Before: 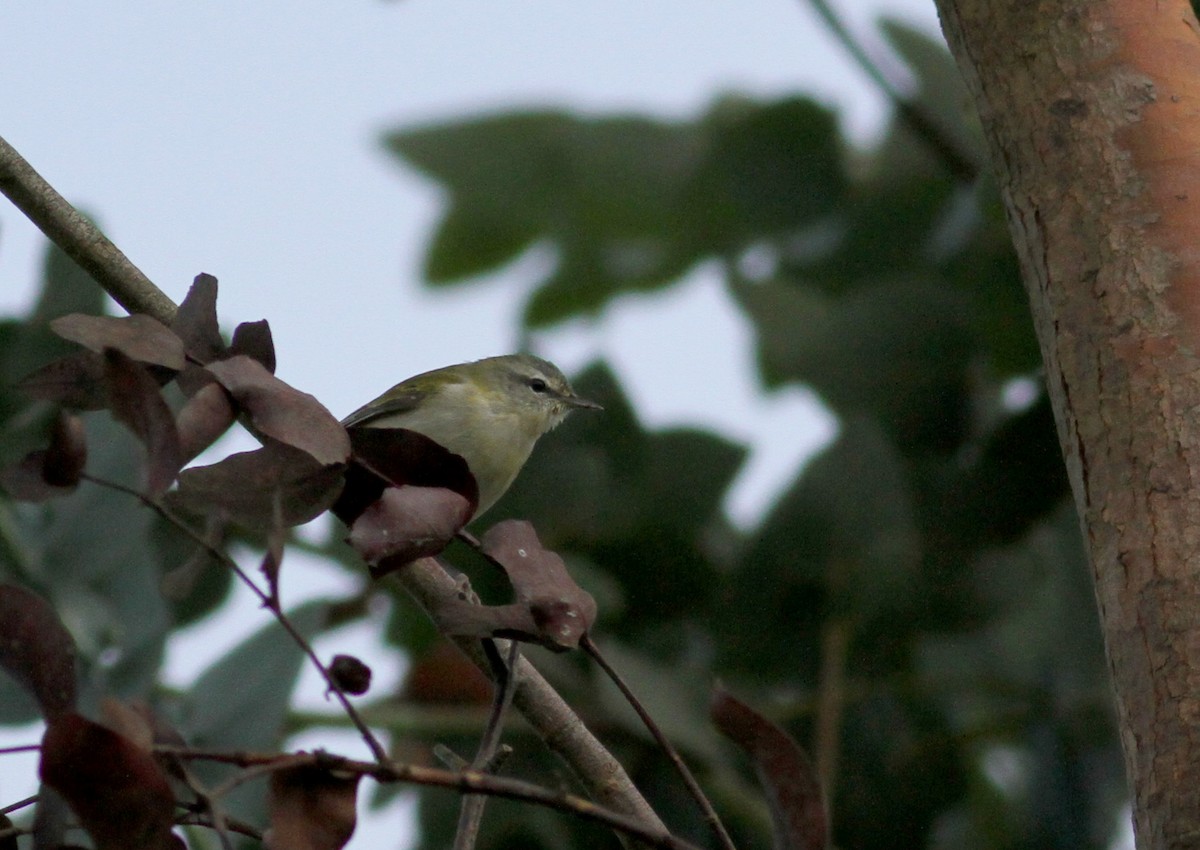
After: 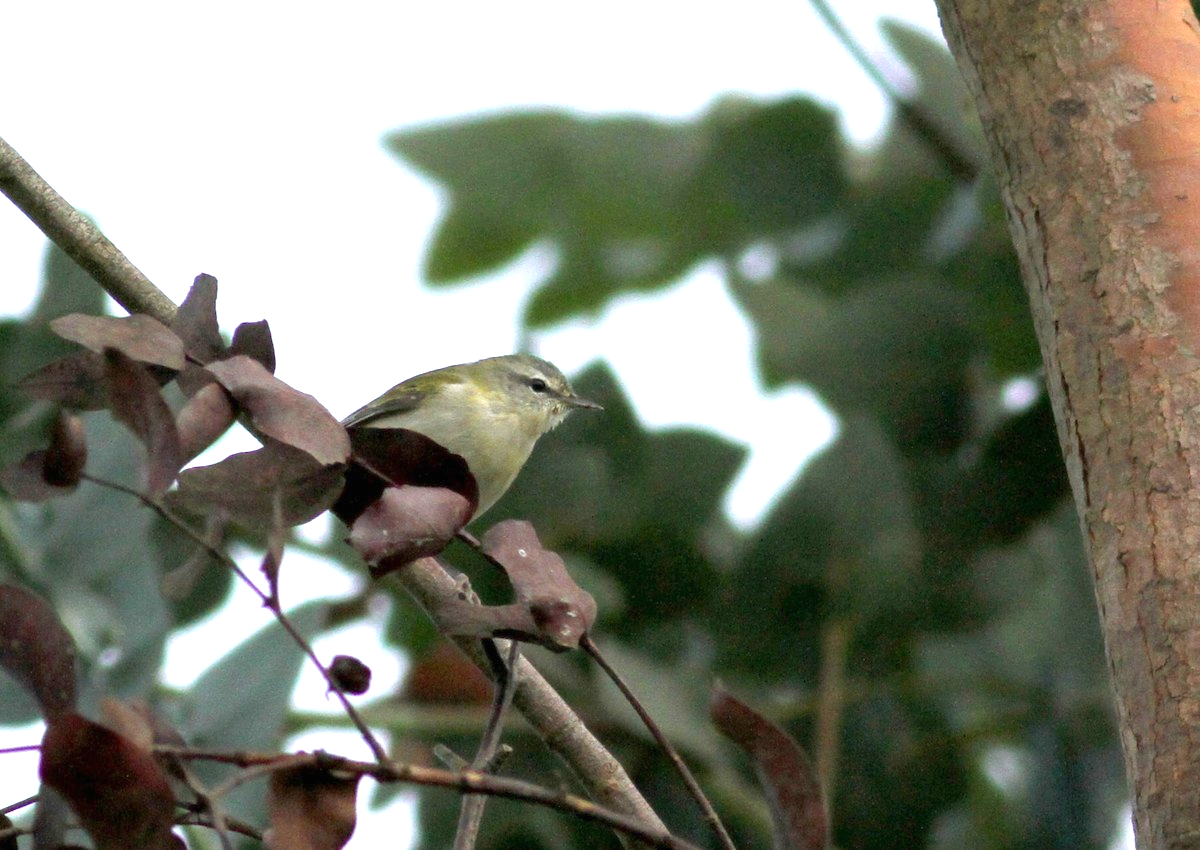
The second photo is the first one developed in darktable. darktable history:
exposure: black level correction 0, exposure 1.412 EV, compensate exposure bias true, compensate highlight preservation false
